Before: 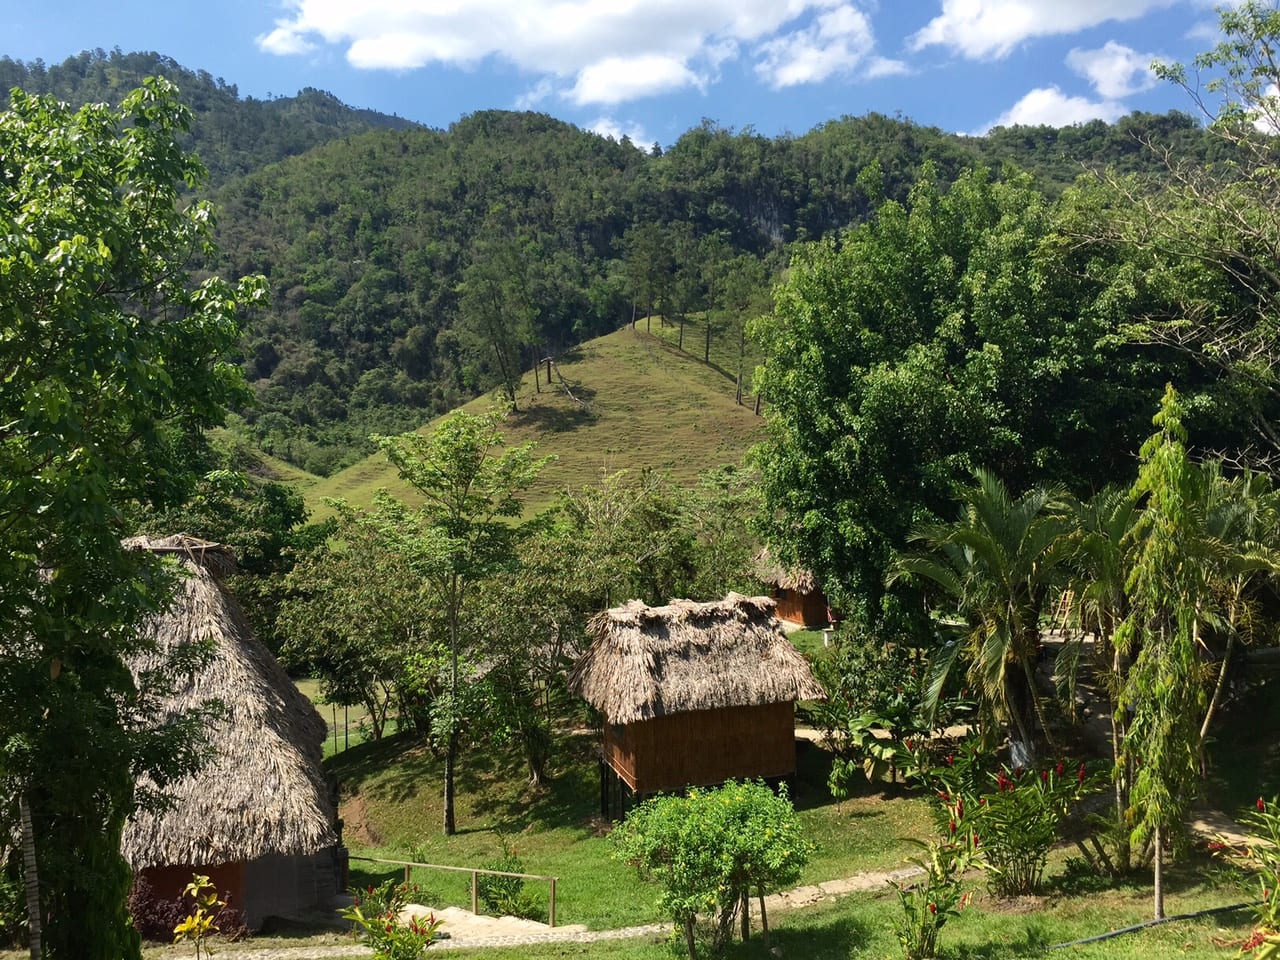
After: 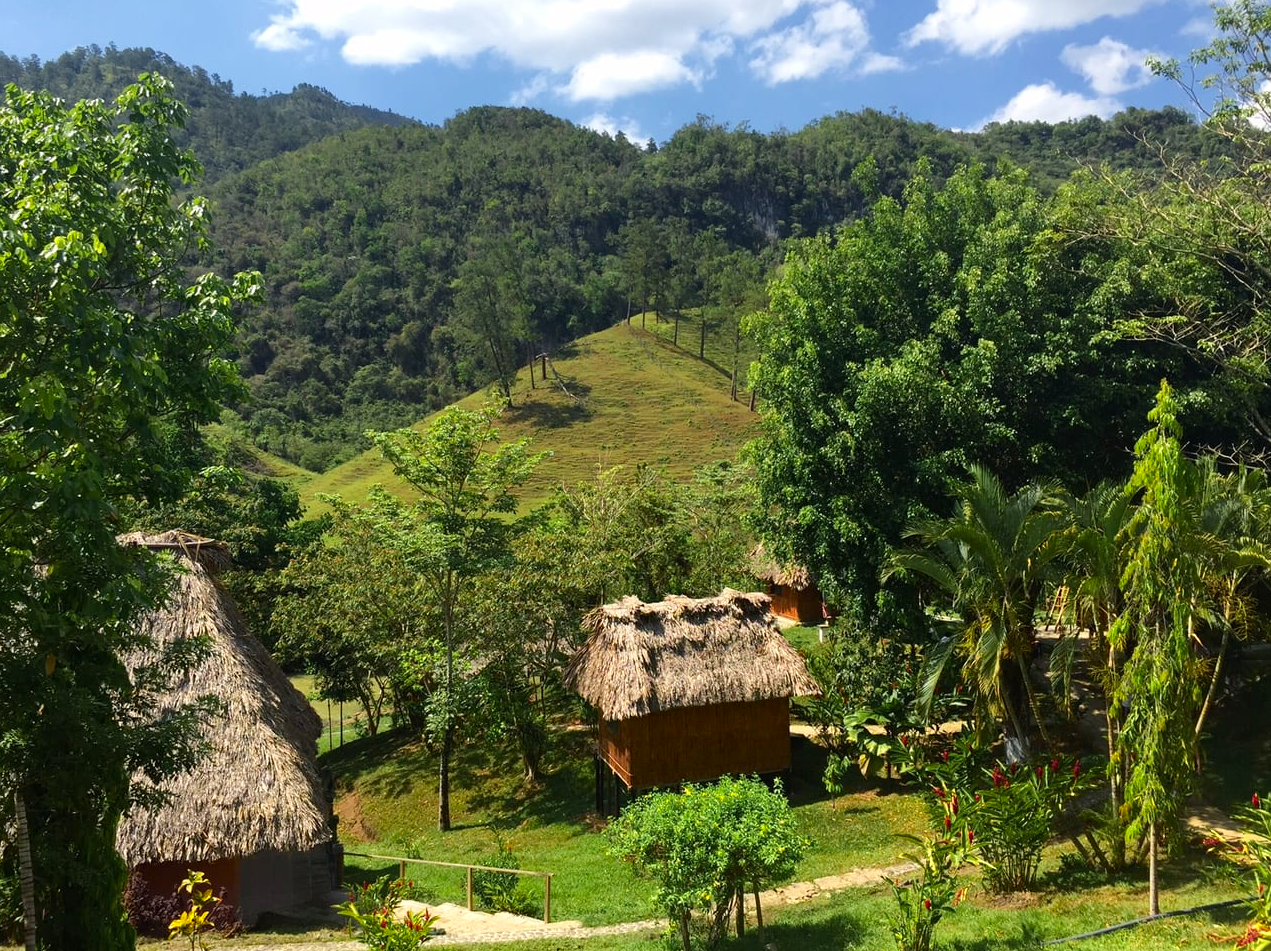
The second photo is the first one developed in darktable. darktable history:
color zones: curves: ch0 [(0.224, 0.526) (0.75, 0.5)]; ch1 [(0.055, 0.526) (0.224, 0.761) (0.377, 0.526) (0.75, 0.5)]
crop: left 0.434%, top 0.485%, right 0.244%, bottom 0.386%
